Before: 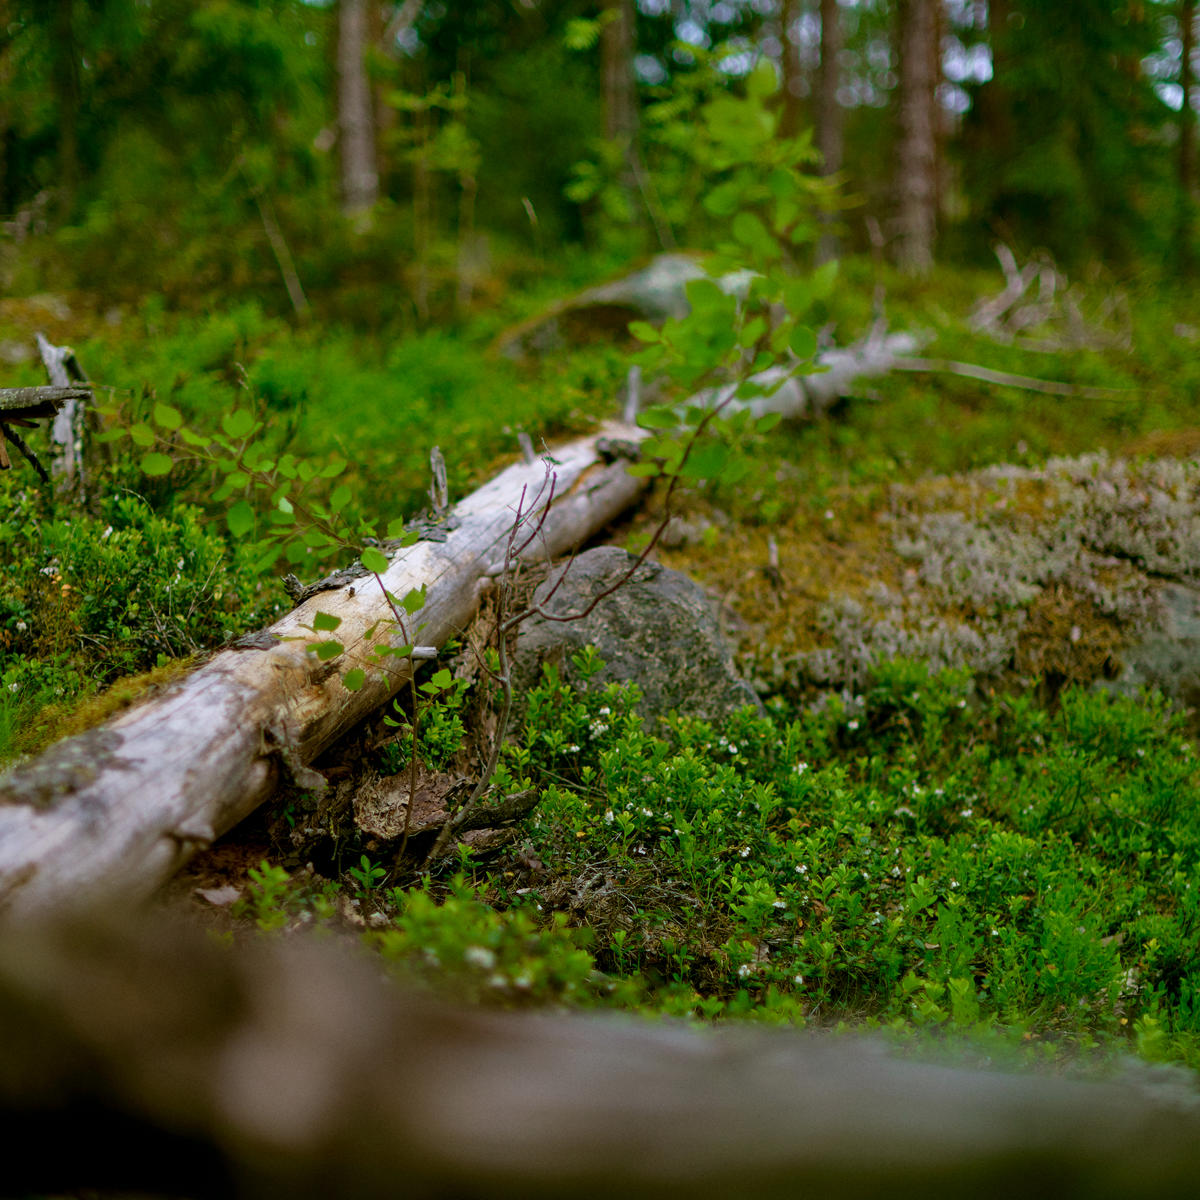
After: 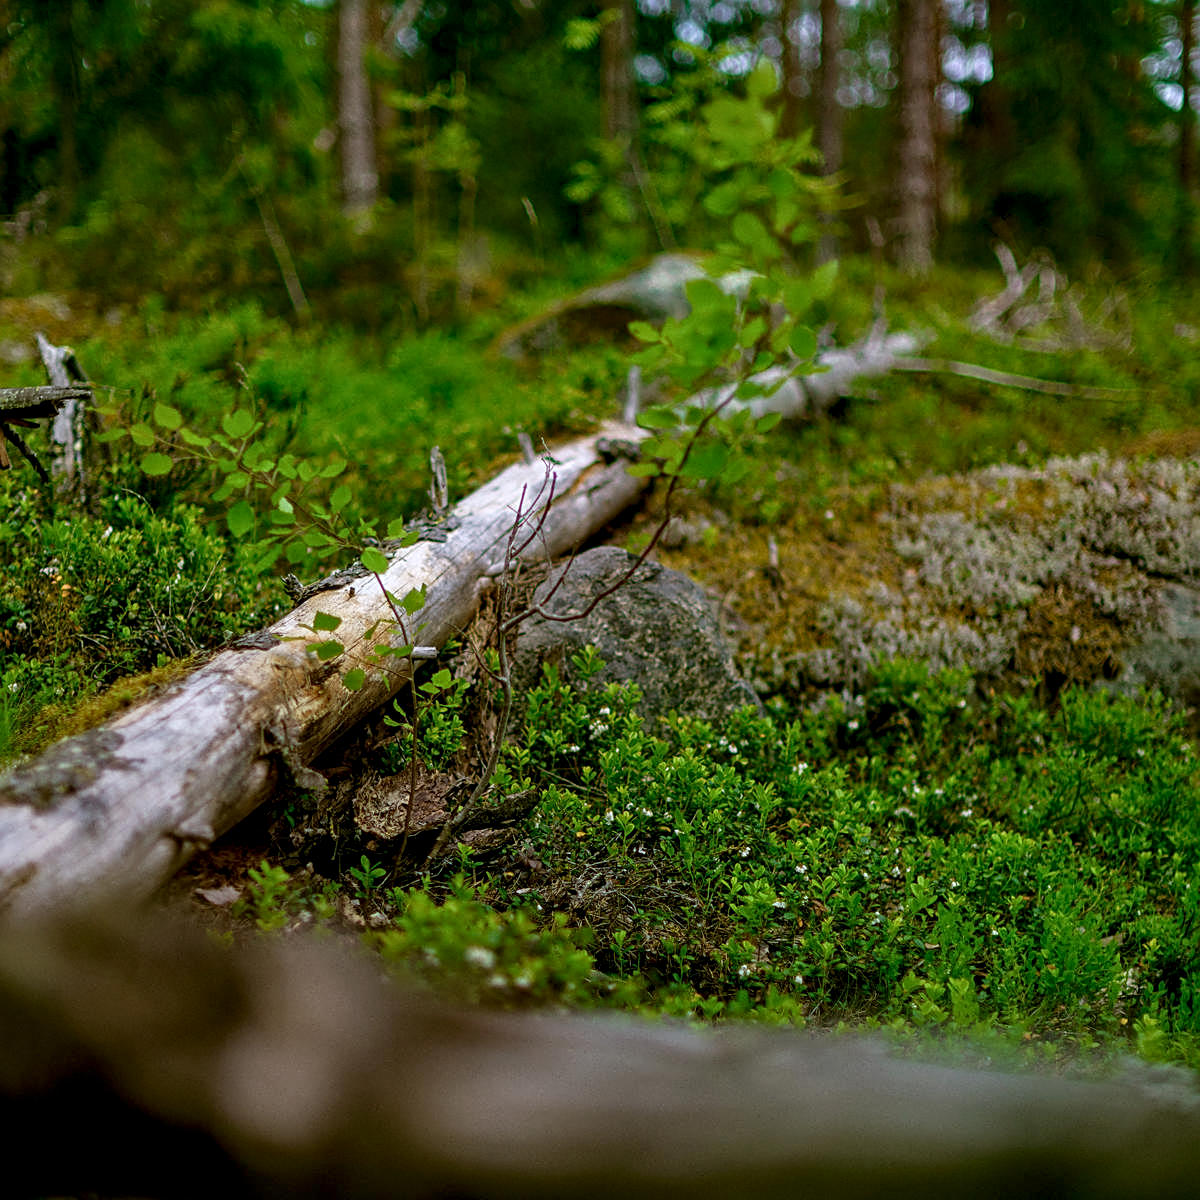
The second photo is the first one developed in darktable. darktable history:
contrast brightness saturation: contrast 0.03, brightness -0.04
local contrast: detail 130%
sharpen: on, module defaults
